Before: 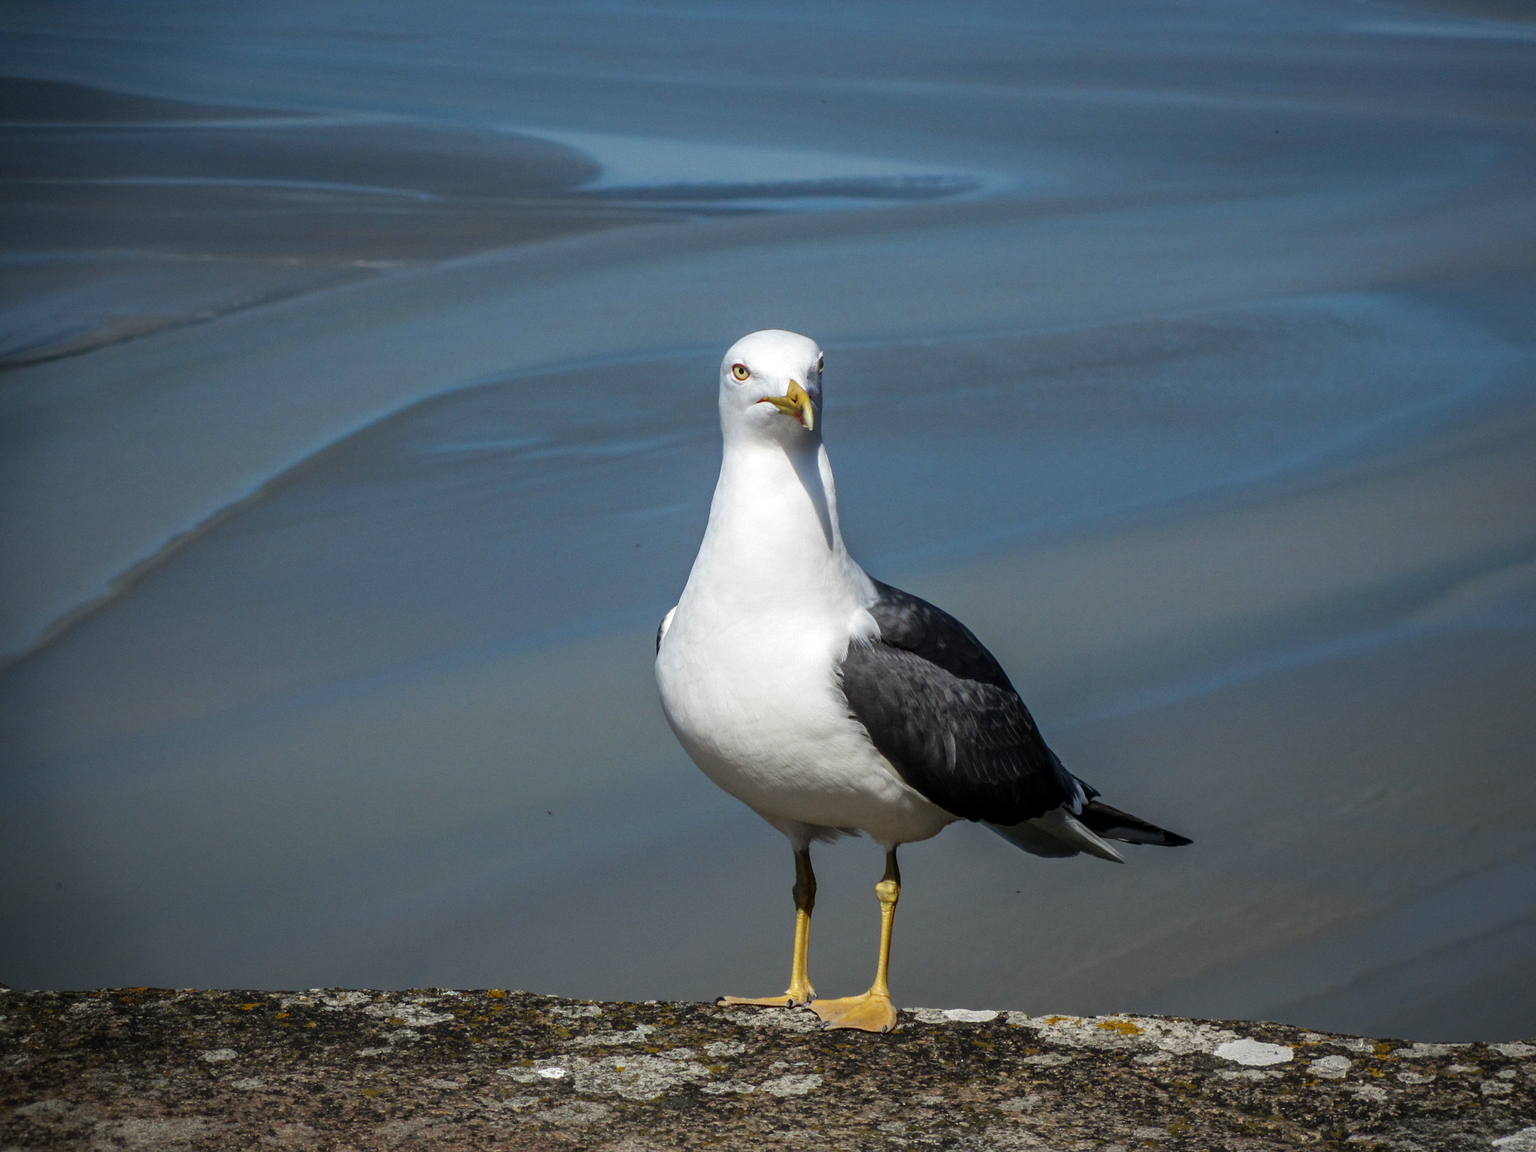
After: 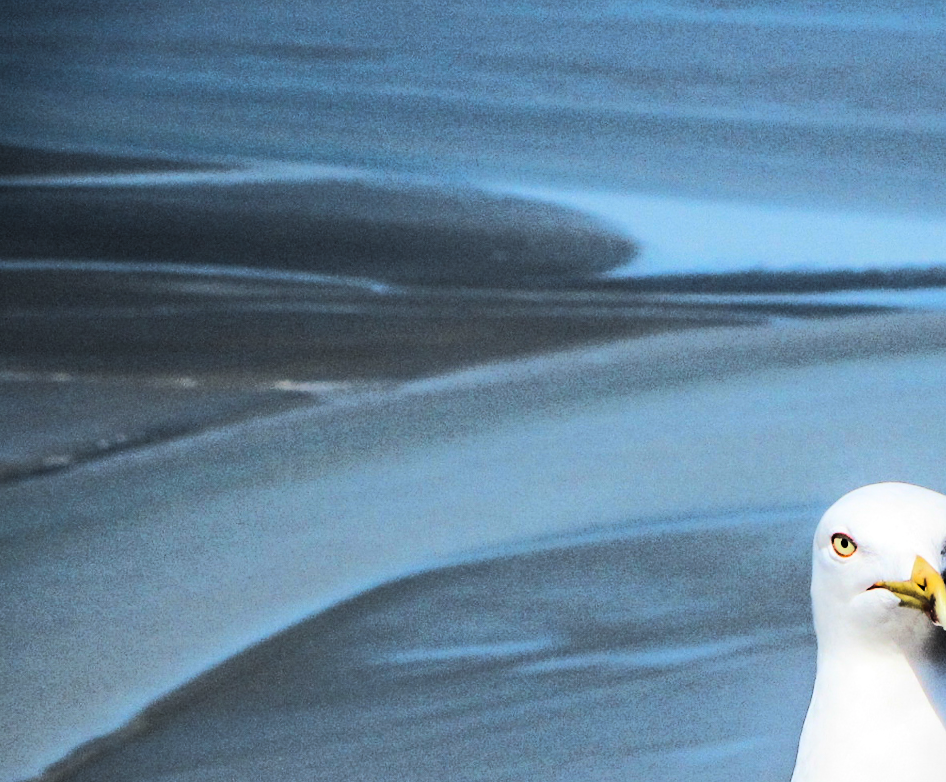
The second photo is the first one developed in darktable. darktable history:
crop and rotate: left 10.817%, top 0.062%, right 47.194%, bottom 53.626%
tone curve: curves: ch0 [(0, 0) (0.086, 0.006) (0.148, 0.021) (0.245, 0.105) (0.374, 0.401) (0.444, 0.631) (0.778, 0.915) (1, 1)], color space Lab, linked channels, preserve colors none
